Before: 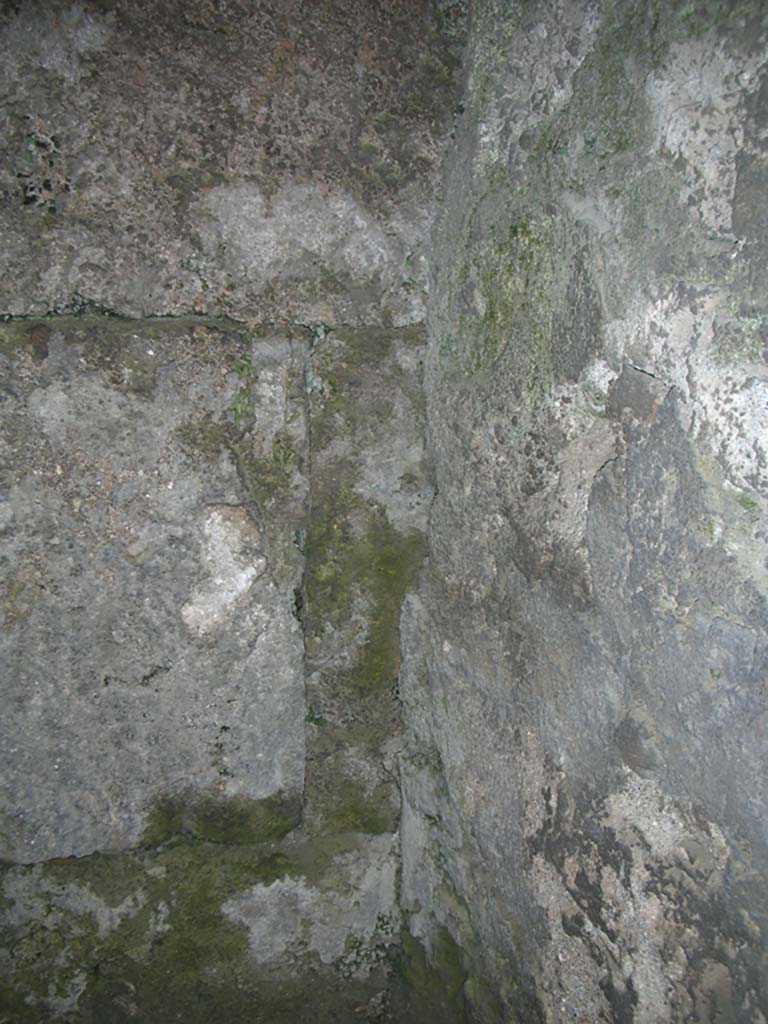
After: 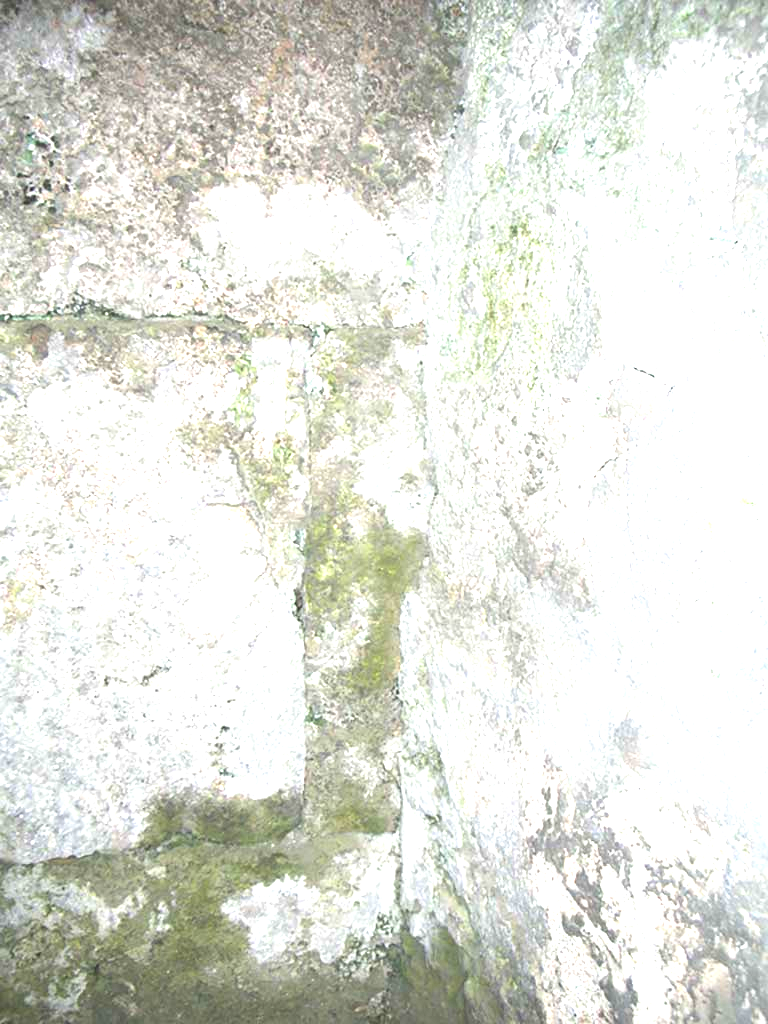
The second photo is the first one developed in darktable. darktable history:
exposure: black level correction -0.002, exposure 1.363 EV, compensate highlight preservation false
tone equalizer: -8 EV -1.06 EV, -7 EV -0.986 EV, -6 EV -0.867 EV, -5 EV -0.558 EV, -3 EV 0.605 EV, -2 EV 0.842 EV, -1 EV 1 EV, +0 EV 1.08 EV
